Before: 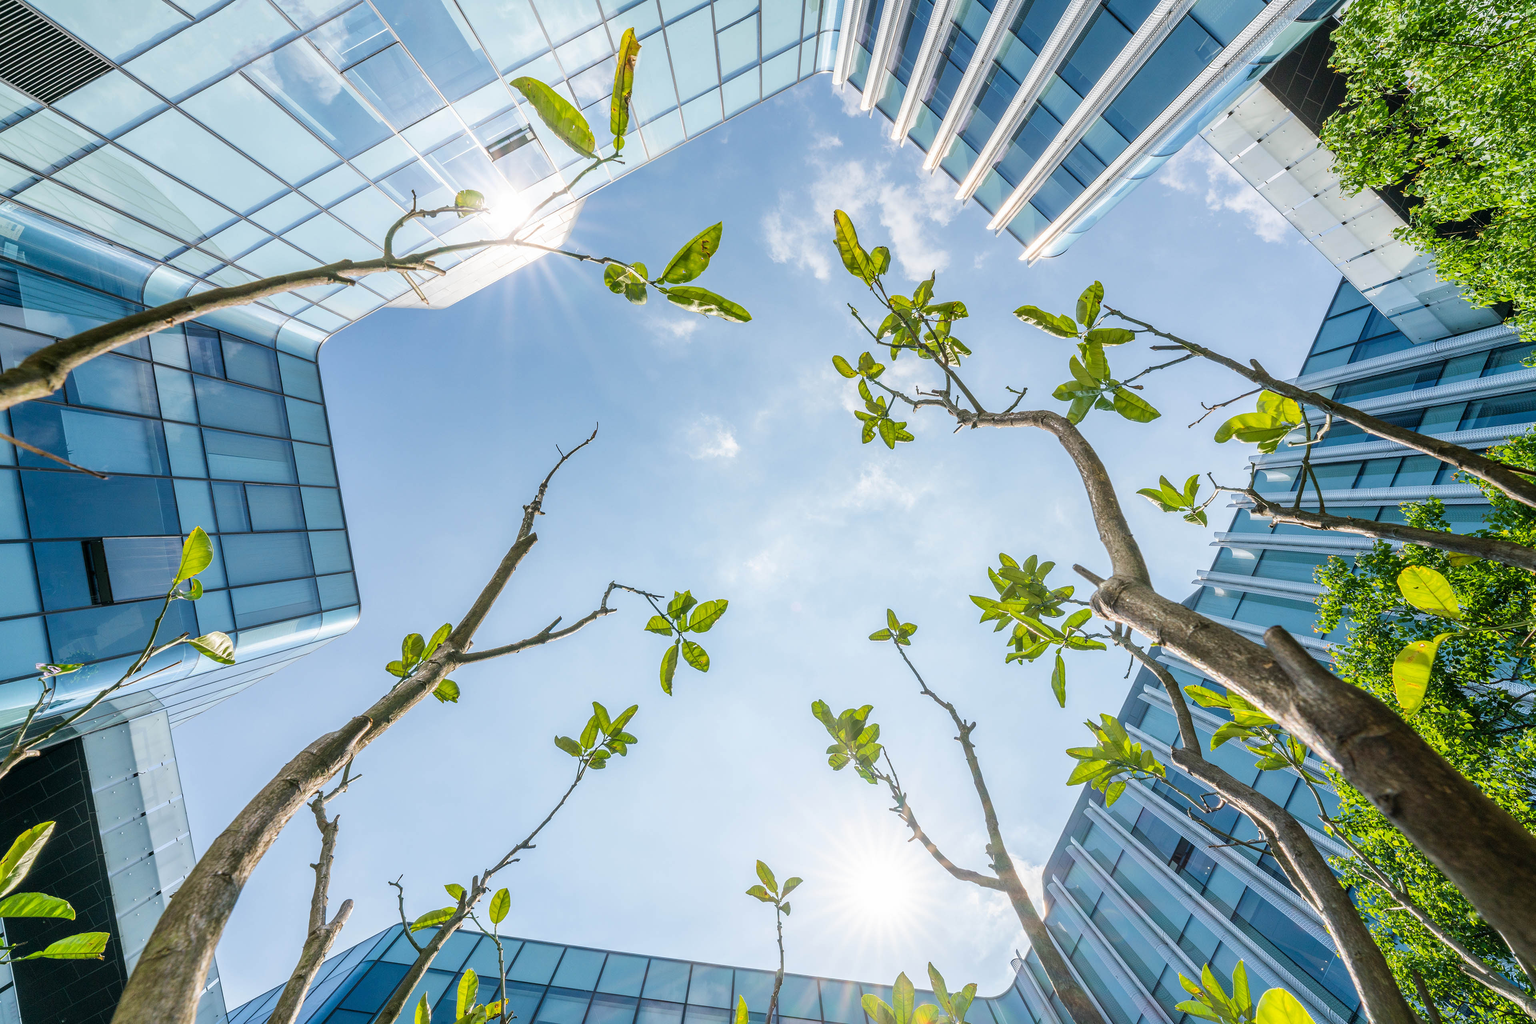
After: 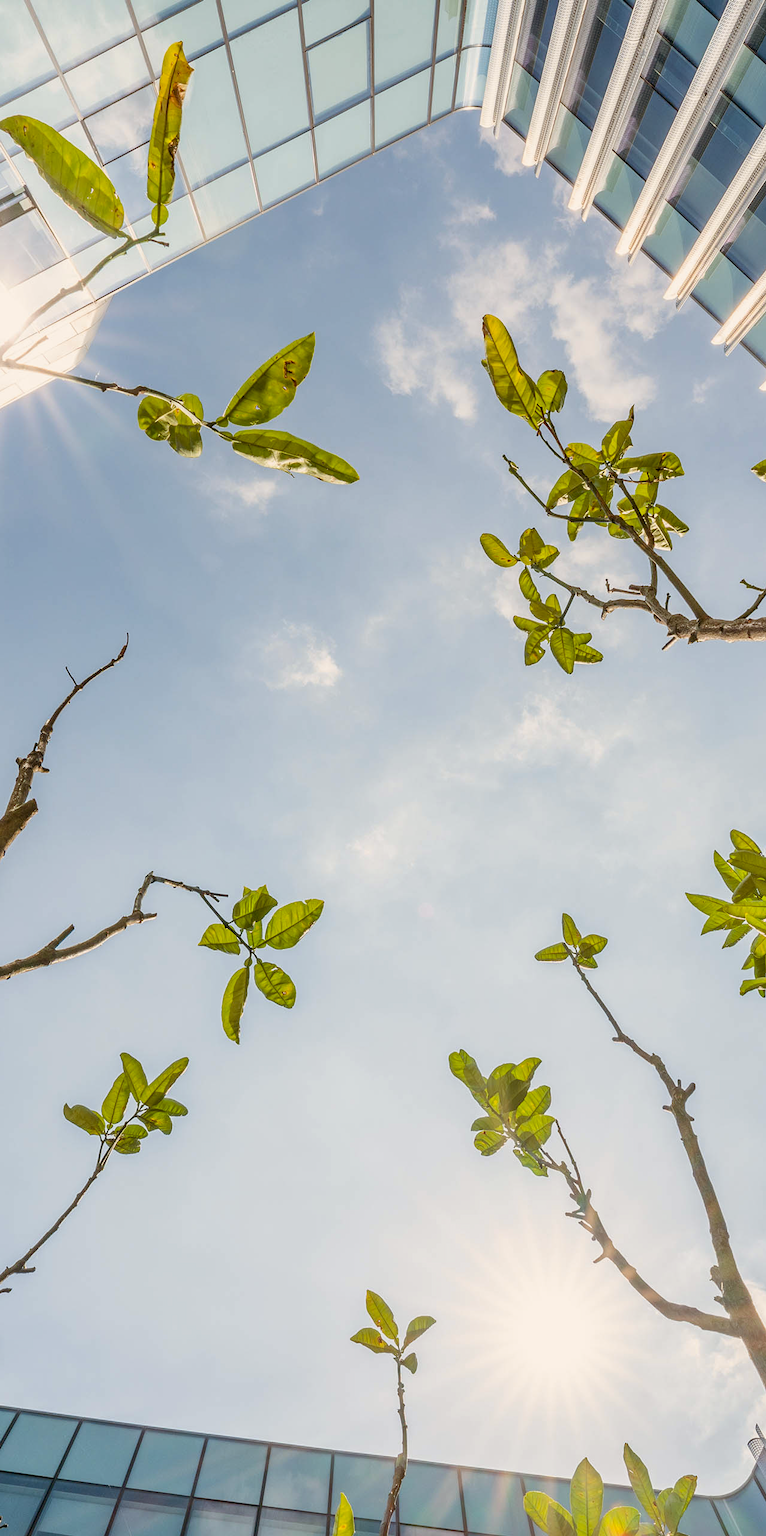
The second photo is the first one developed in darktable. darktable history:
exposure: black level correction 0.009, exposure -0.159 EV, compensate highlight preservation false
color balance rgb: shadows lift › chroma 4.41%, shadows lift › hue 27°, power › chroma 2.5%, power › hue 70°, highlights gain › chroma 1%, highlights gain › hue 27°, saturation formula JzAzBz (2021)
crop: left 33.36%, right 33.36%
